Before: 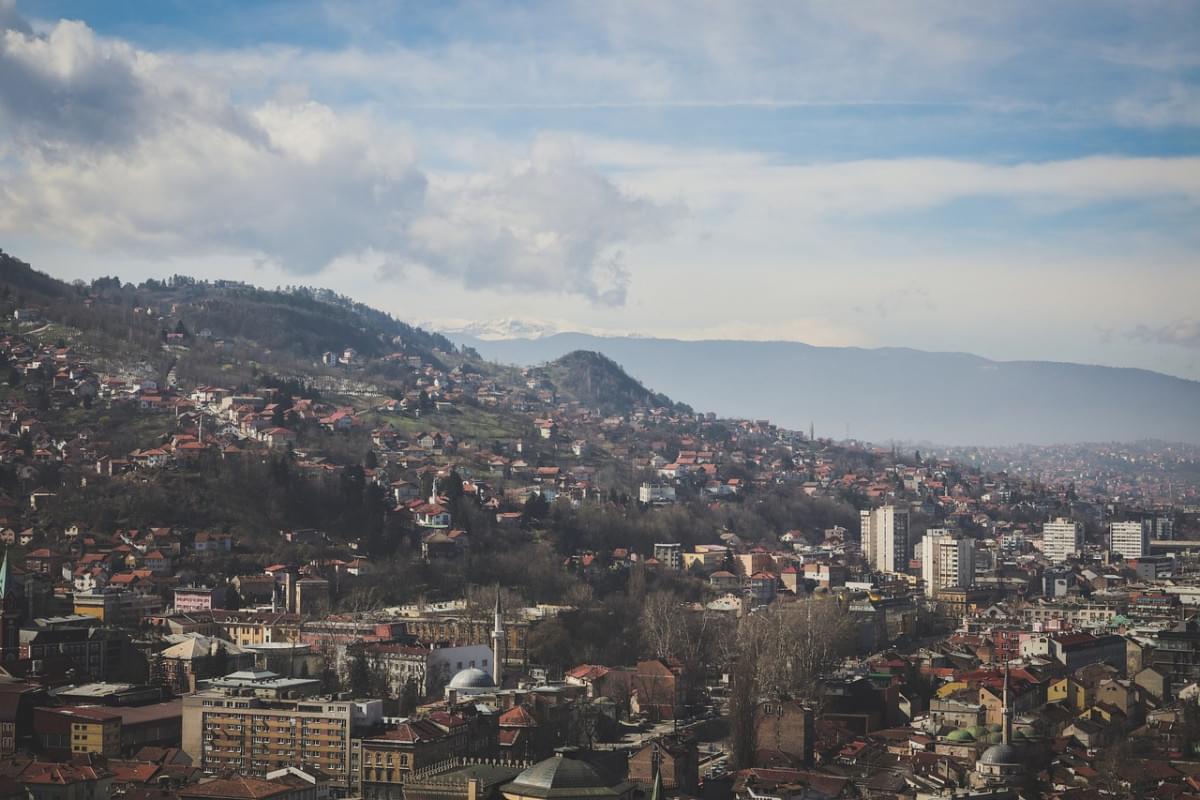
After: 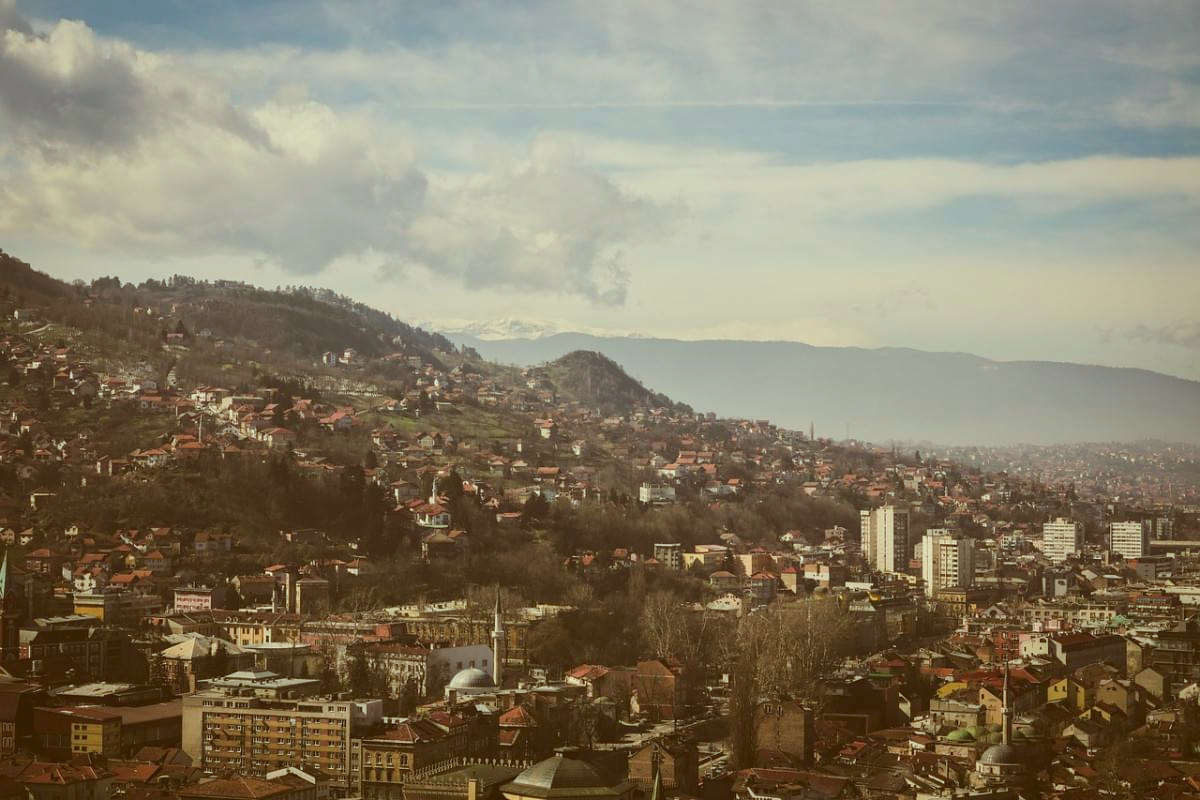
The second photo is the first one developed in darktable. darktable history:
color correction: highlights a* -6.28, highlights b* 9.28, shadows a* 10.87, shadows b* 23.57
